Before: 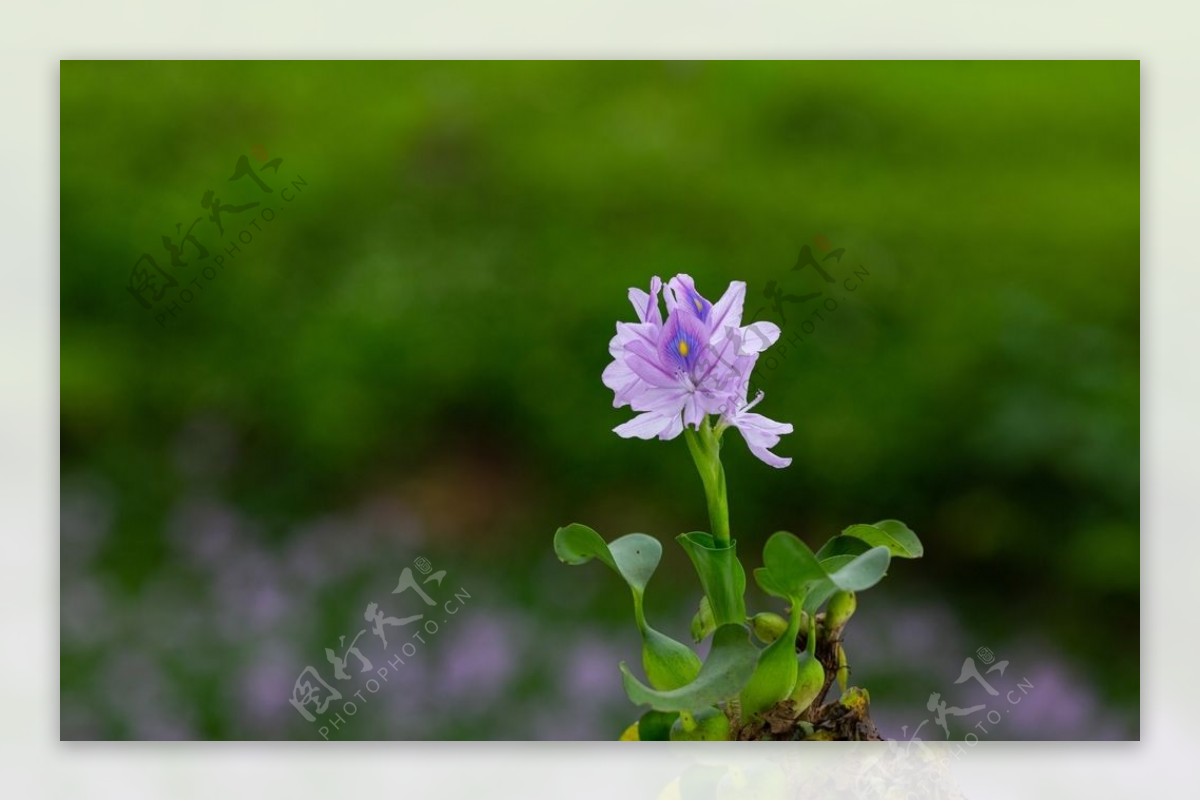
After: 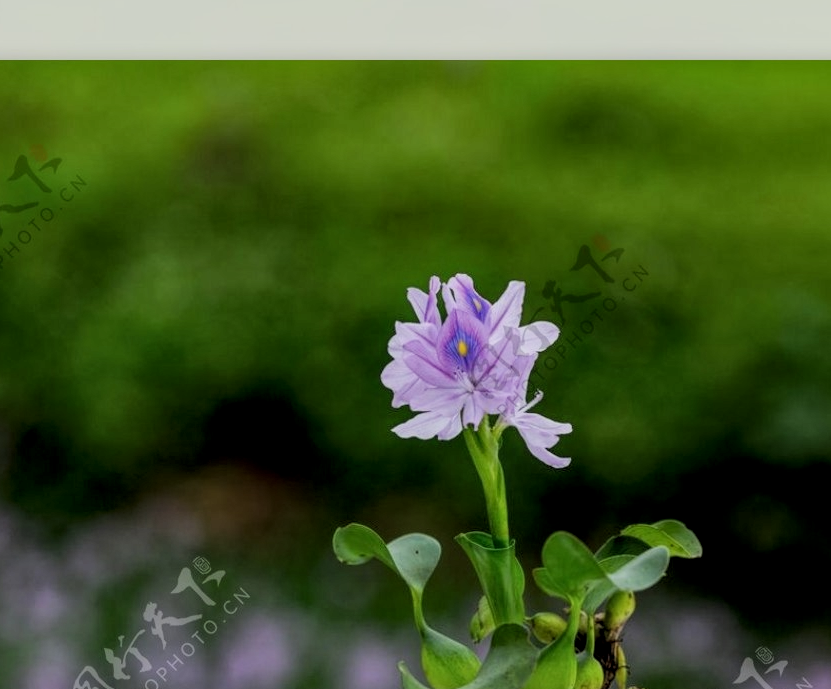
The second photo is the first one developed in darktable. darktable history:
local contrast: highlights 99%, shadows 86%, detail 160%, midtone range 0.2
white balance: emerald 1
crop: left 18.479%, right 12.2%, bottom 13.971%
filmic rgb: black relative exposure -7.65 EV, white relative exposure 4.56 EV, hardness 3.61, contrast 1.106
